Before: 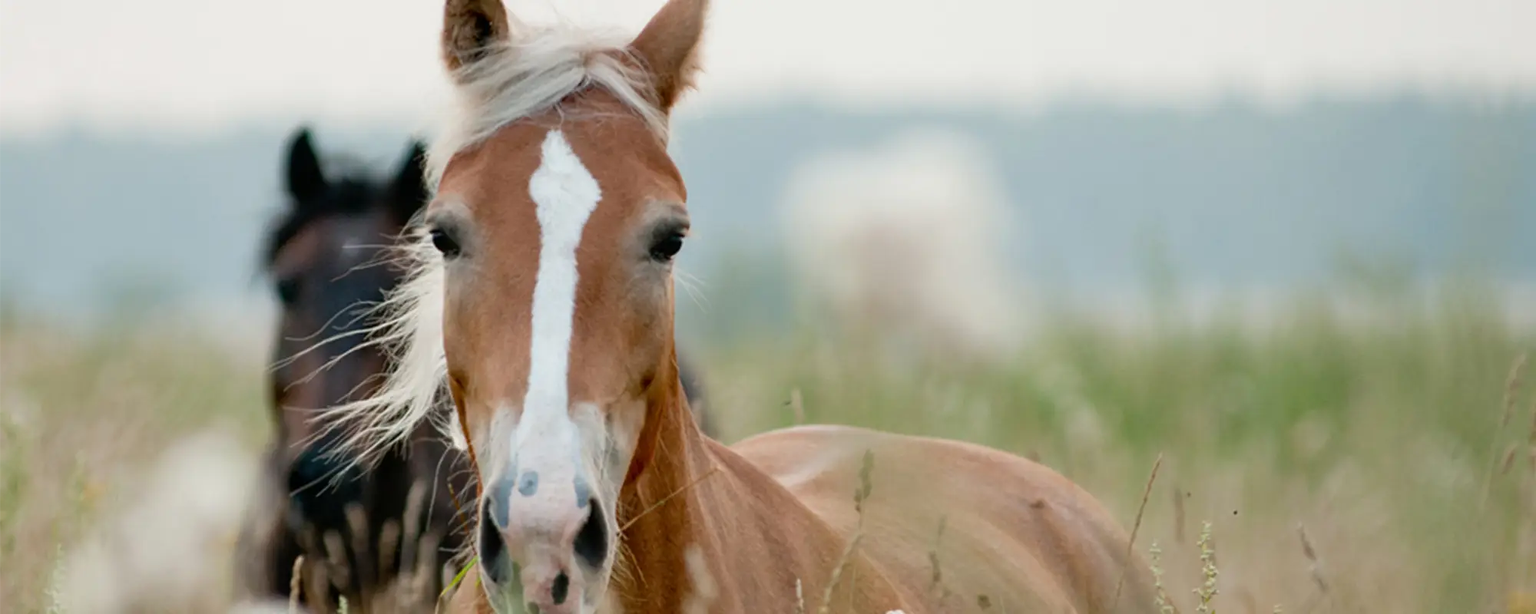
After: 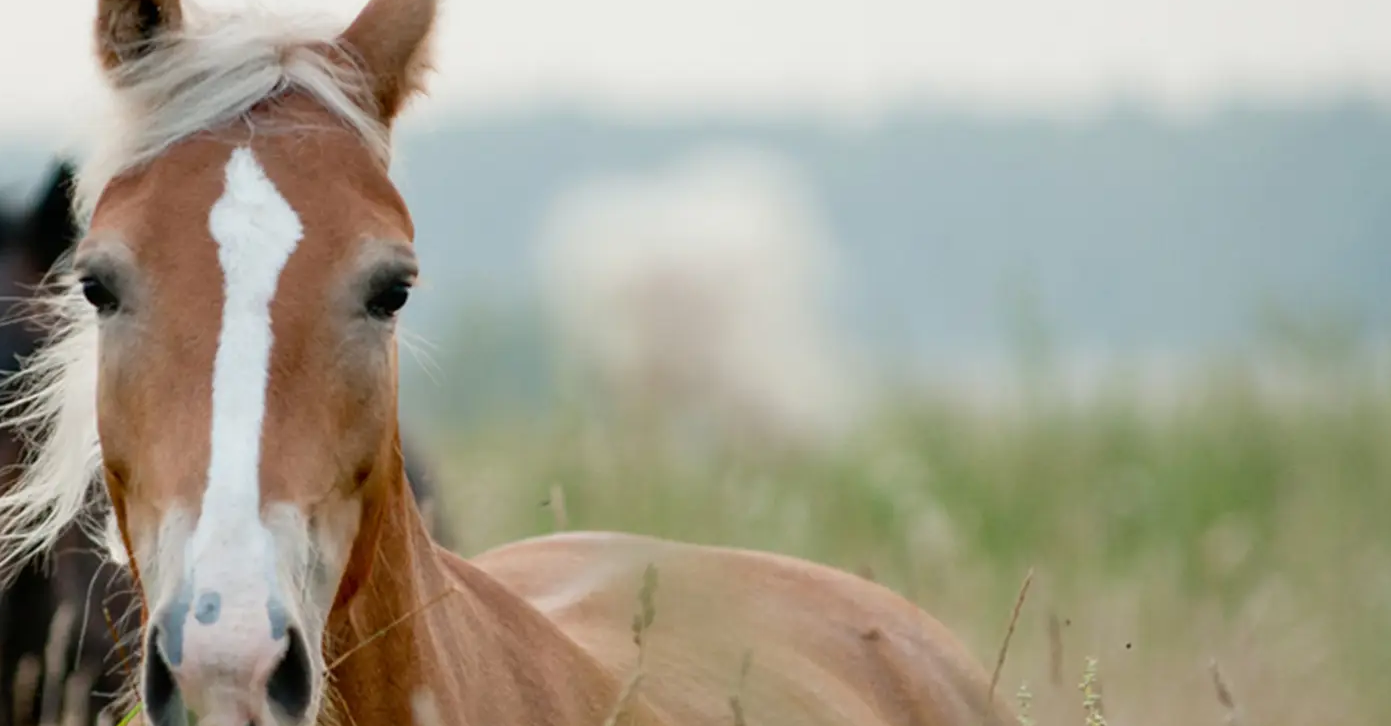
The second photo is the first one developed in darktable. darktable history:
crop and rotate: left 24.034%, top 2.838%, right 6.406%, bottom 6.299%
rotate and perspective: automatic cropping off
